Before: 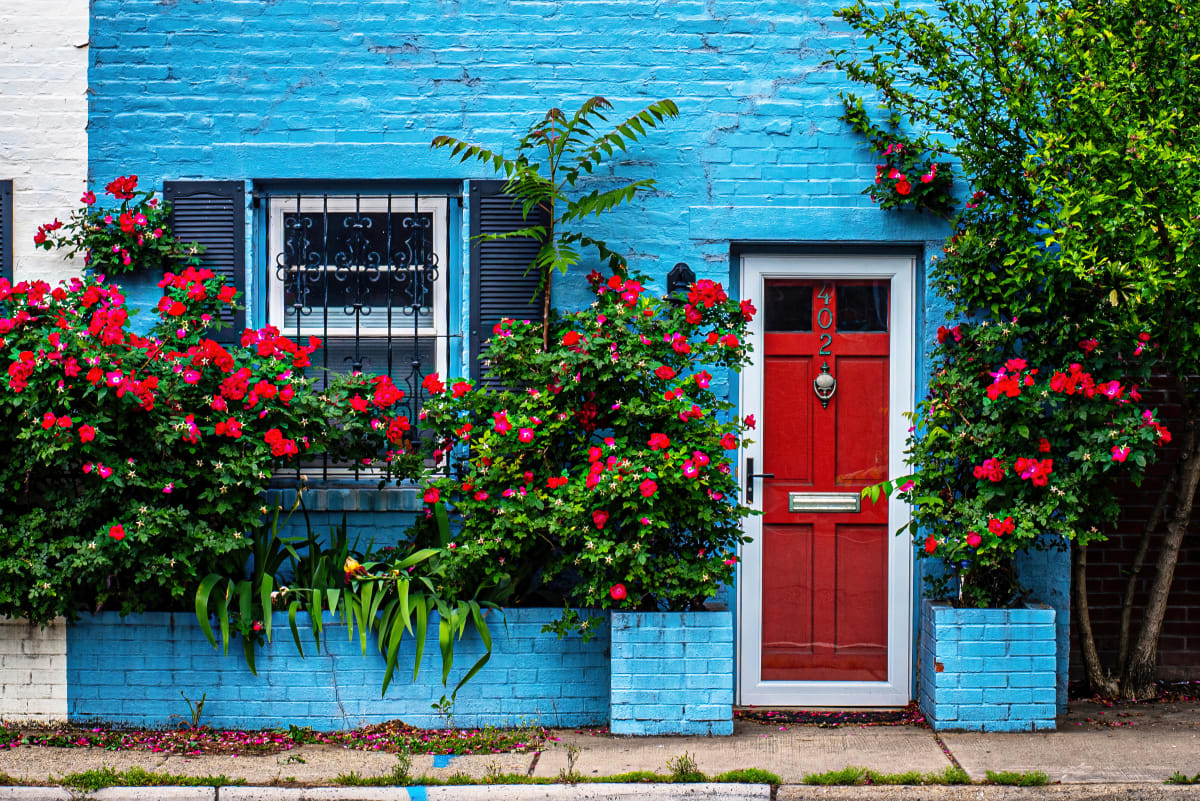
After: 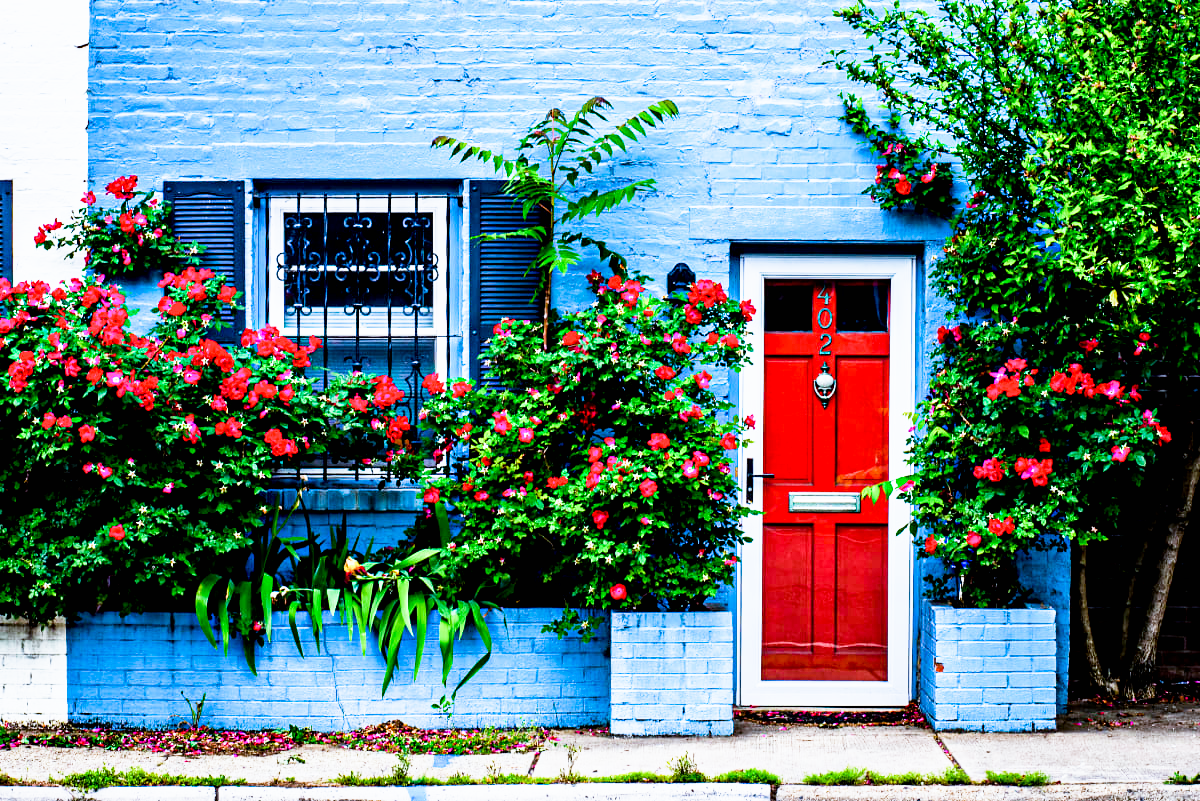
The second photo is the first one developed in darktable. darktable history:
sigmoid: contrast 1.86, skew 0.35
color calibration: illuminant as shot in camera, x 0.383, y 0.38, temperature 3949.15 K, gamut compression 1.66
exposure: black level correction 0.011, exposure 1.088 EV, compensate exposure bias true, compensate highlight preservation false
